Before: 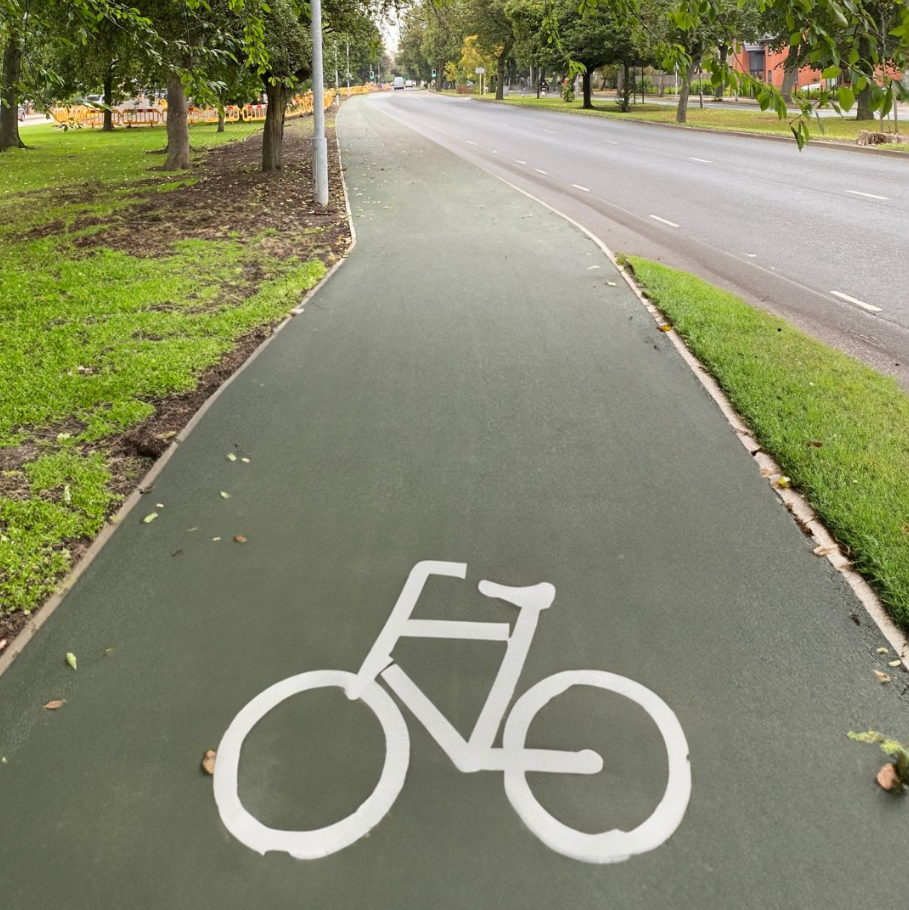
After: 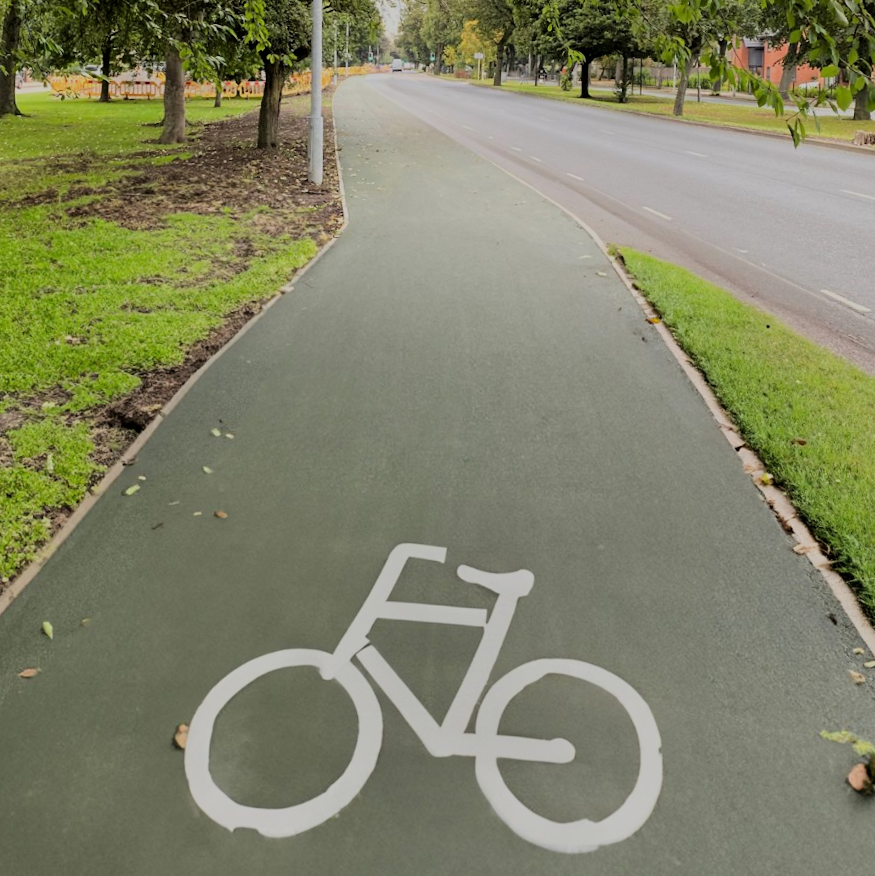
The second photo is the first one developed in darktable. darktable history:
filmic rgb: black relative exposure -6.16 EV, white relative exposure 6.96 EV, hardness 2.27, color science v6 (2022)
crop and rotate: angle -2.22°
